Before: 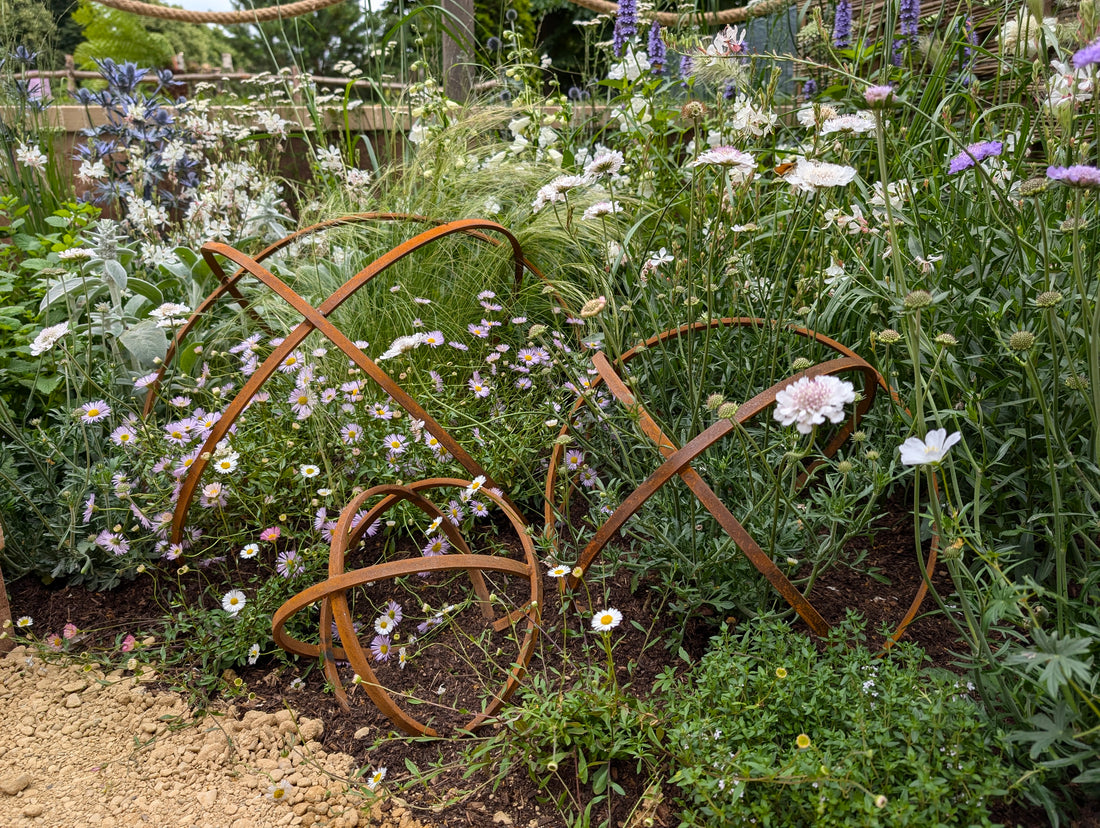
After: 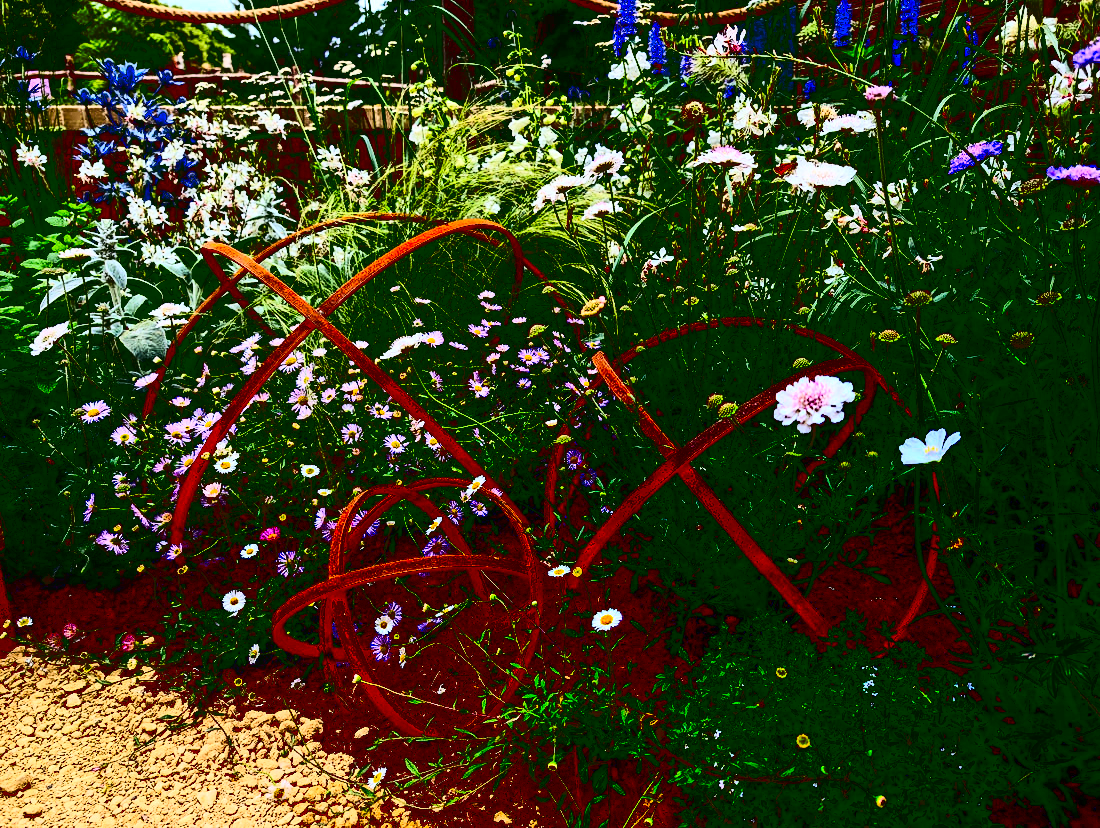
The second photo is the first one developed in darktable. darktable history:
white balance: red 0.98, blue 1.034
contrast brightness saturation: contrast 0.77, brightness -1, saturation 1
tone curve: curves: ch0 [(0, 0.032) (0.181, 0.156) (0.751, 0.829) (1, 1)], color space Lab, linked channels, preserve colors none
shadows and highlights: shadows -70, highlights 35, soften with gaussian
